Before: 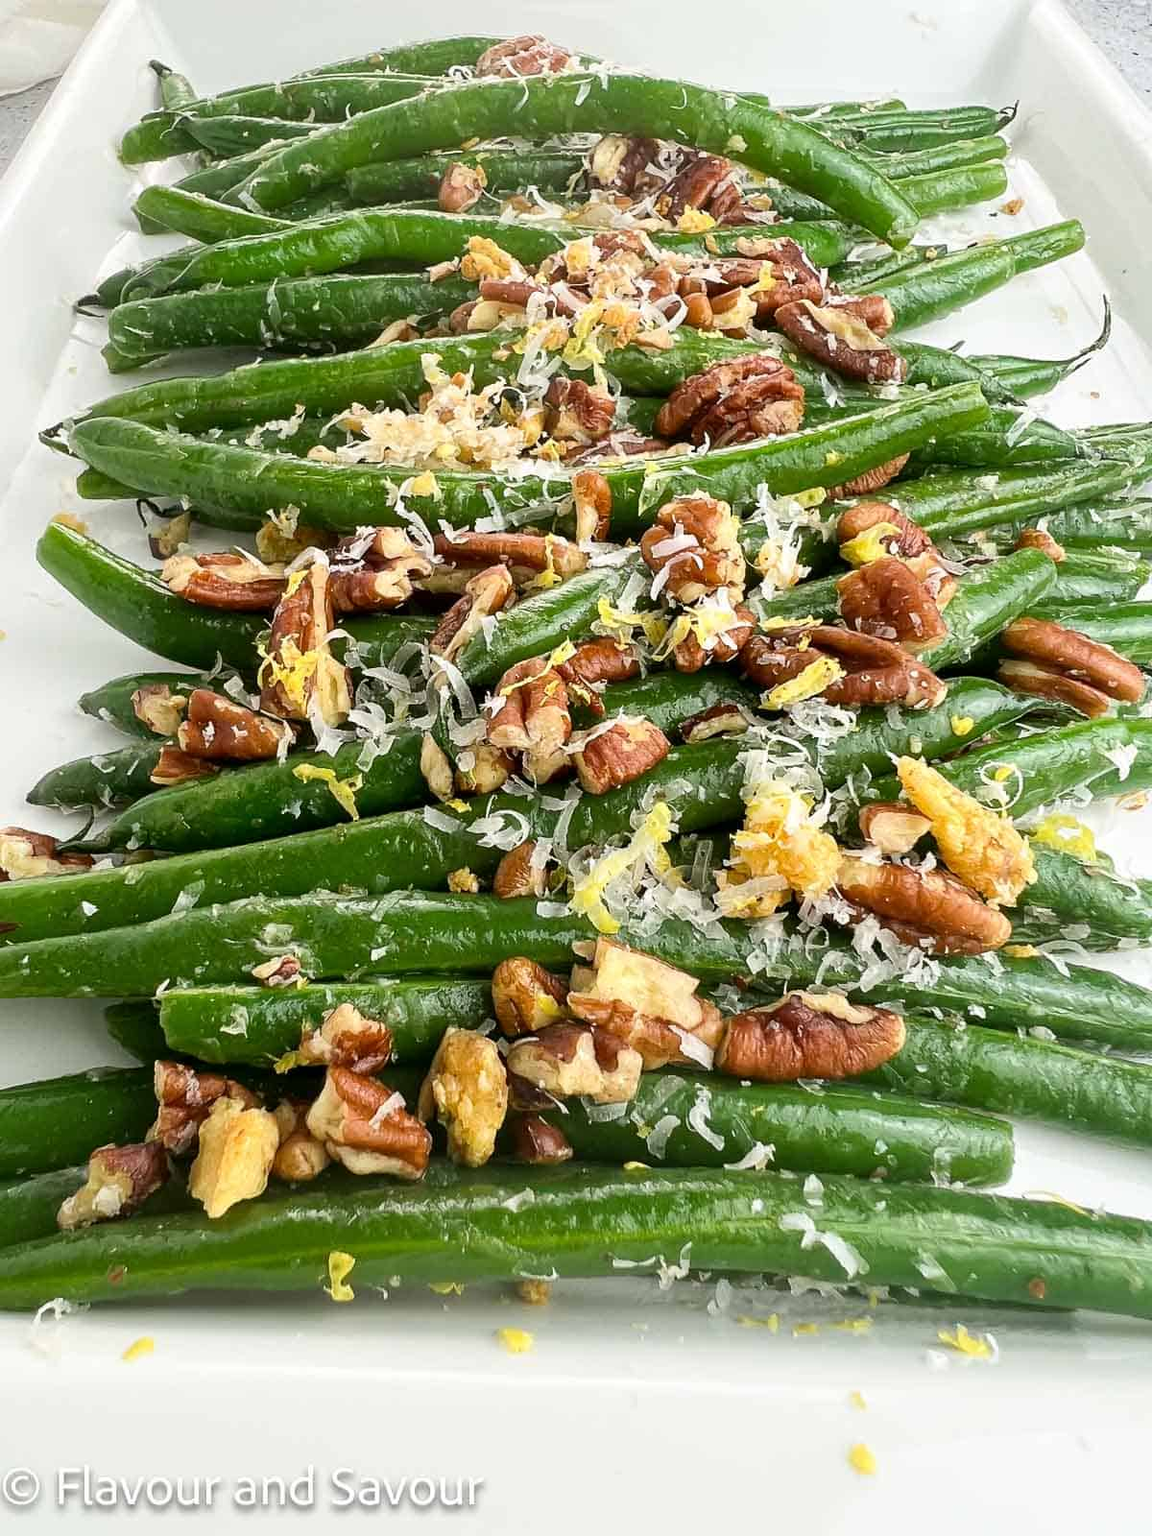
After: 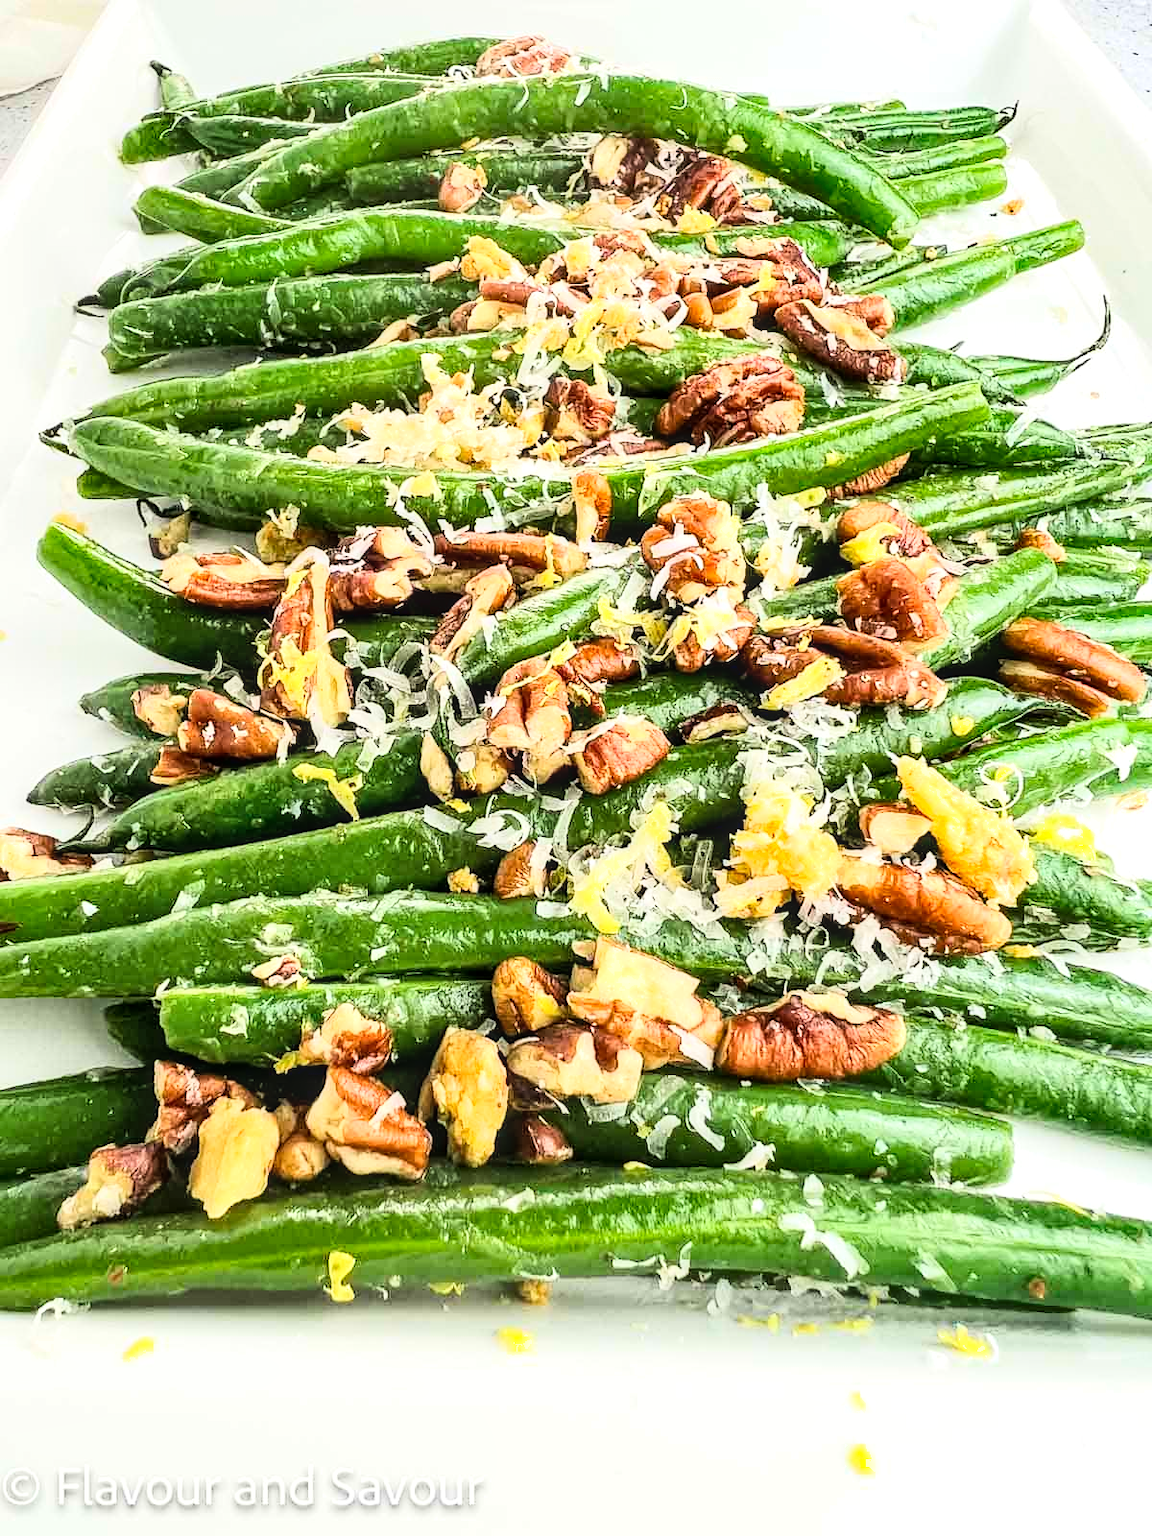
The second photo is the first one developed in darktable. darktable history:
color correction: highlights b* 0.038
shadows and highlights: shadows 11.28, white point adjustment 1.24, soften with gaussian
base curve: curves: ch0 [(0, 0) (0, 0.001) (0.001, 0.001) (0.004, 0.002) (0.007, 0.004) (0.015, 0.013) (0.033, 0.045) (0.052, 0.096) (0.075, 0.17) (0.099, 0.241) (0.163, 0.42) (0.219, 0.55) (0.259, 0.616) (0.327, 0.722) (0.365, 0.765) (0.522, 0.873) (0.547, 0.881) (0.689, 0.919) (0.826, 0.952) (1, 1)]
local contrast: on, module defaults
